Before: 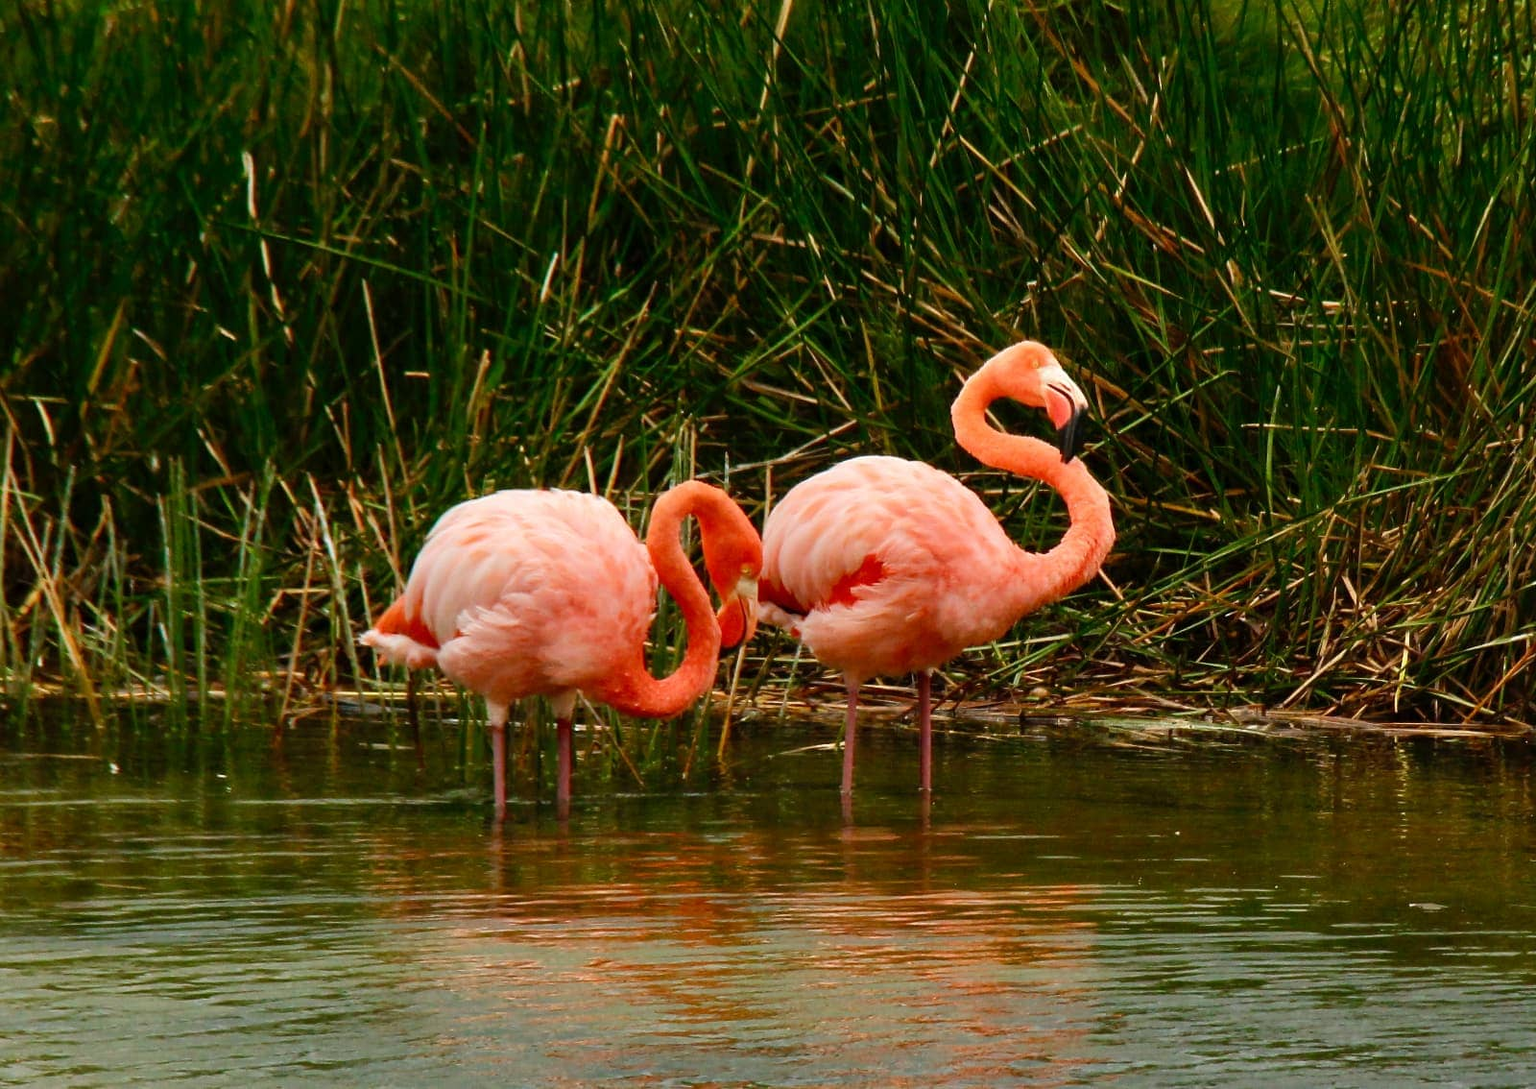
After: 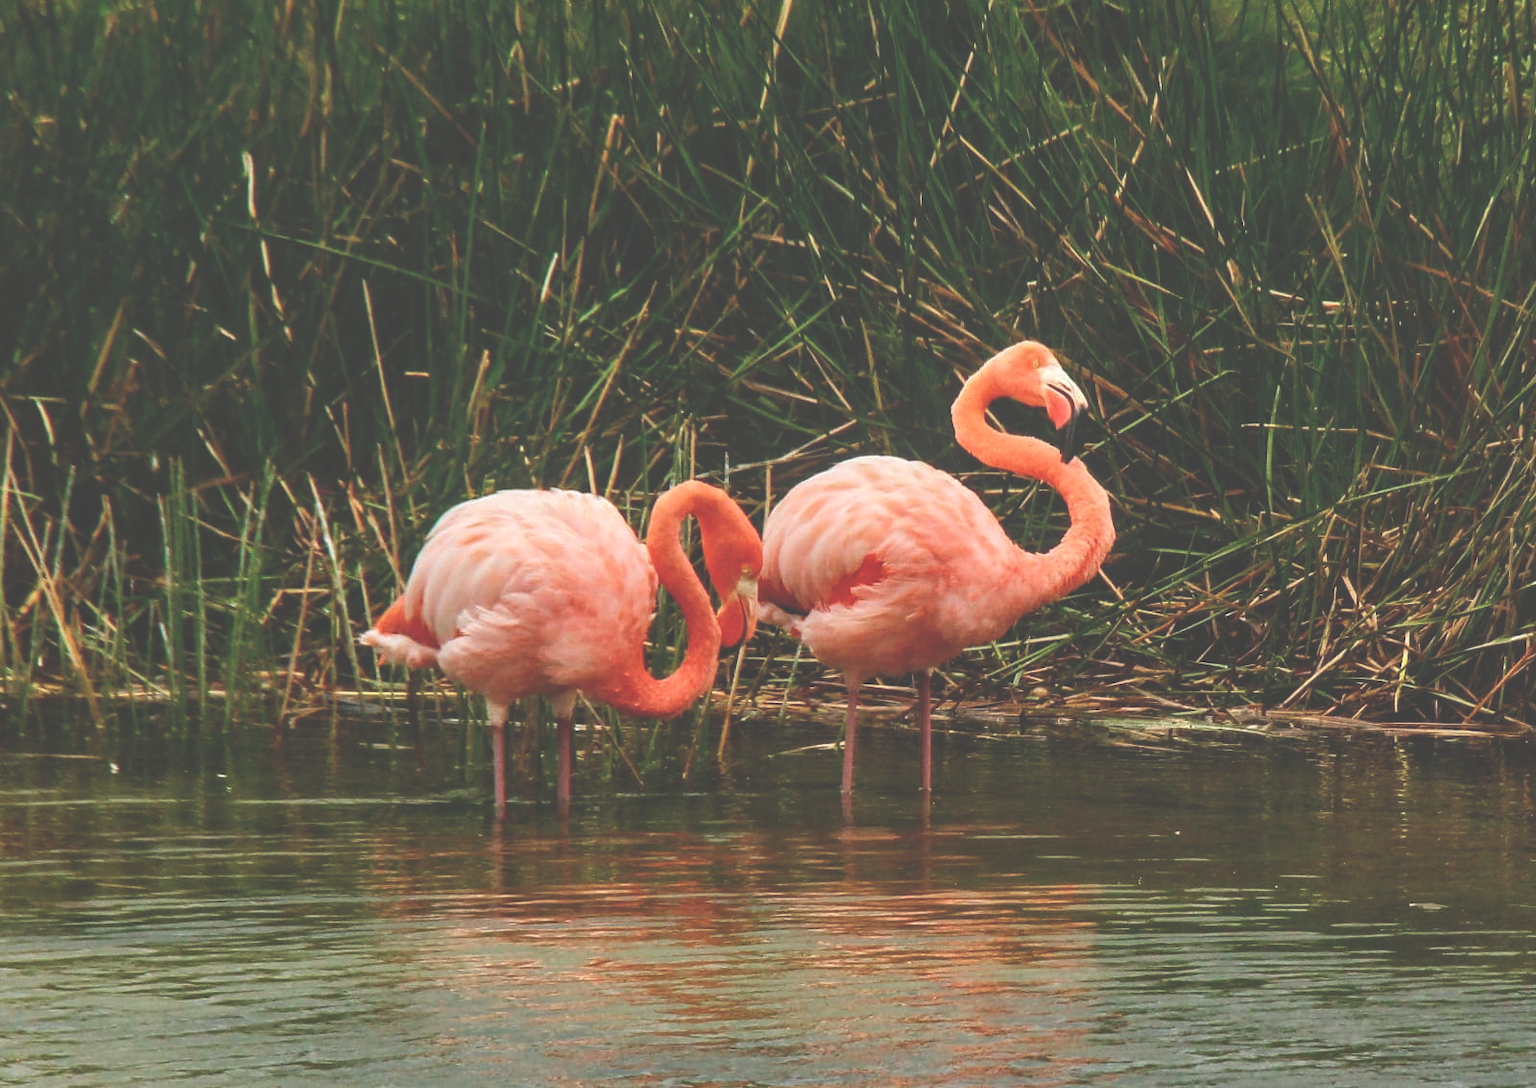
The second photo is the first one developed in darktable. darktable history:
local contrast: on, module defaults
exposure: black level correction -0.062, exposure -0.05 EV, compensate highlight preservation false
